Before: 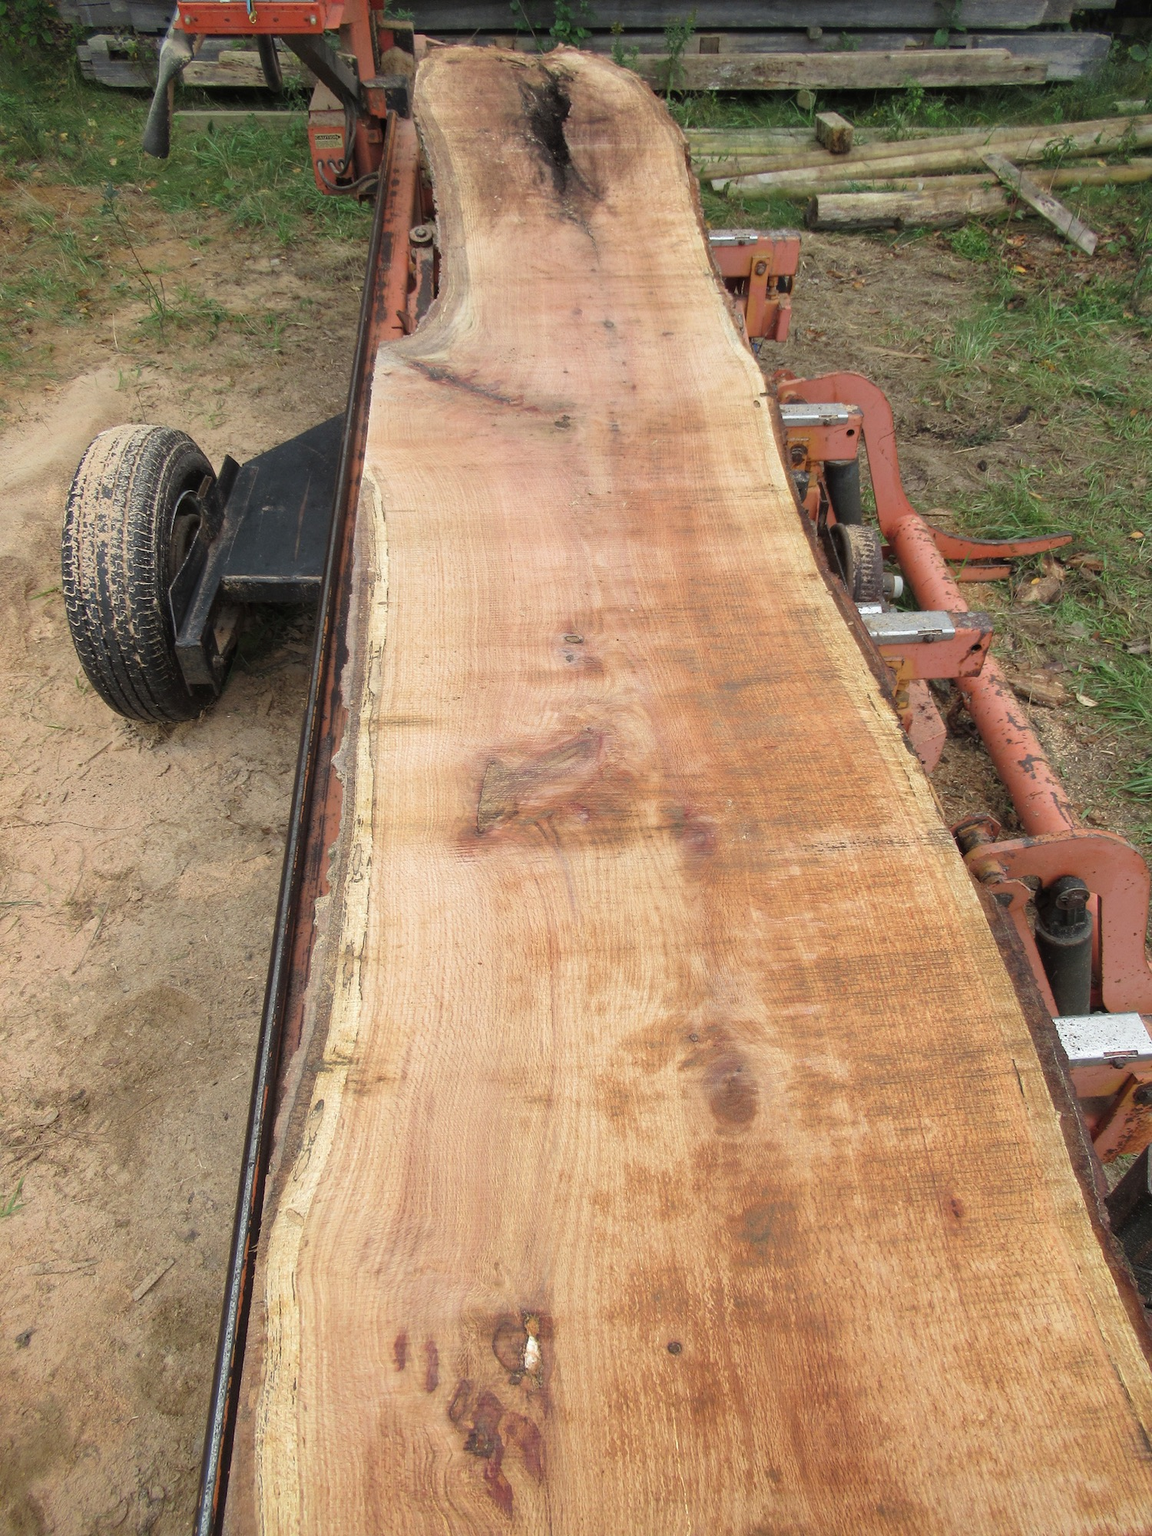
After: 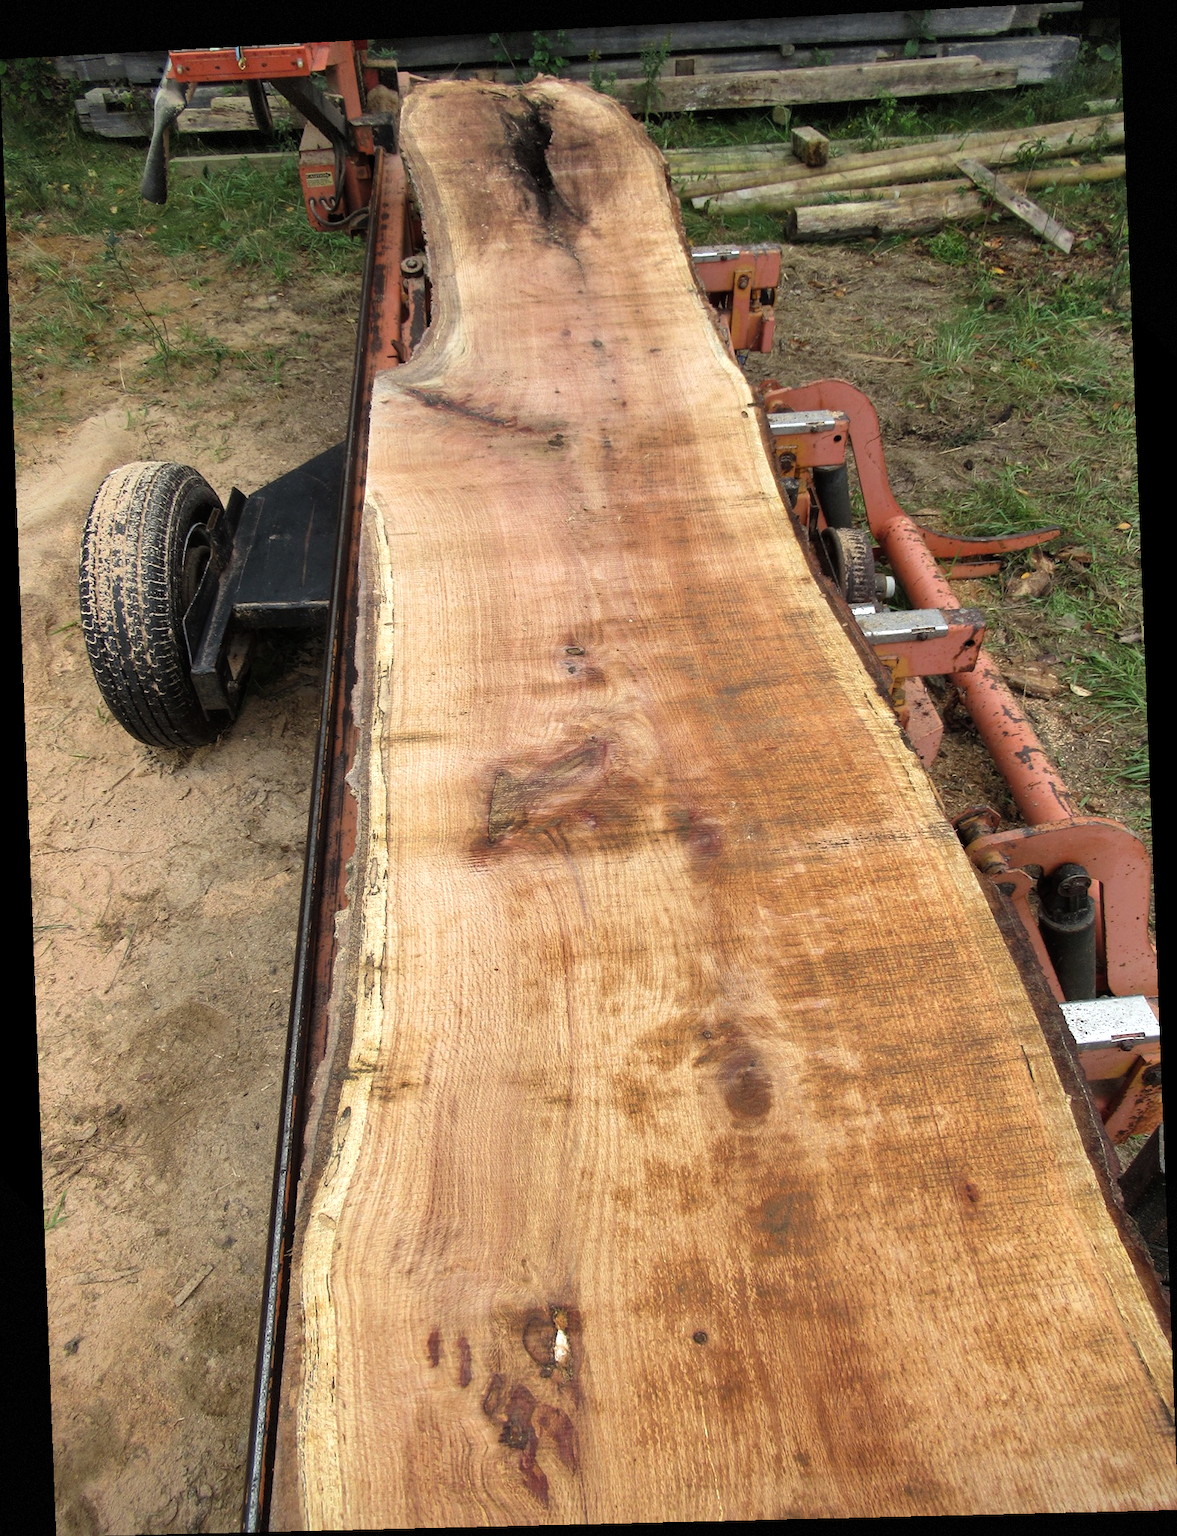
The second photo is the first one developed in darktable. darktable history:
color balance rgb: shadows lift › luminance -10%, power › luminance -9%, linear chroma grading › global chroma 10%, global vibrance 10%, contrast 15%, saturation formula JzAzBz (2021)
white balance: emerald 1
vignetting: fall-off start 97.28%, fall-off radius 79%, brightness -0.462, saturation -0.3, width/height ratio 1.114, dithering 8-bit output, unbound false
shadows and highlights: shadows 32.83, highlights -47.7, soften with gaussian
rotate and perspective: rotation -2.22°, lens shift (horizontal) -0.022, automatic cropping off
